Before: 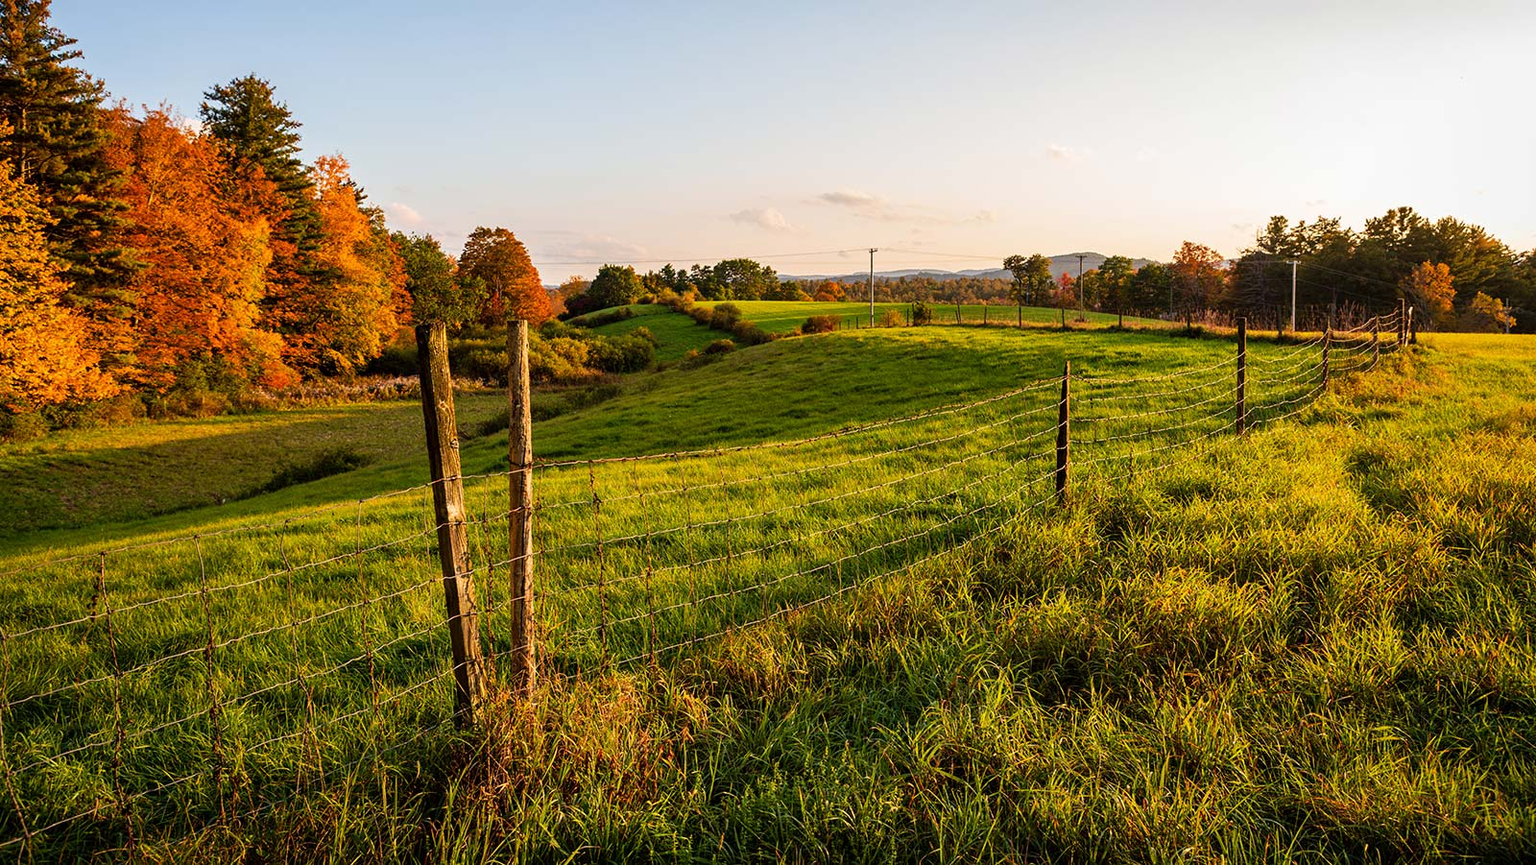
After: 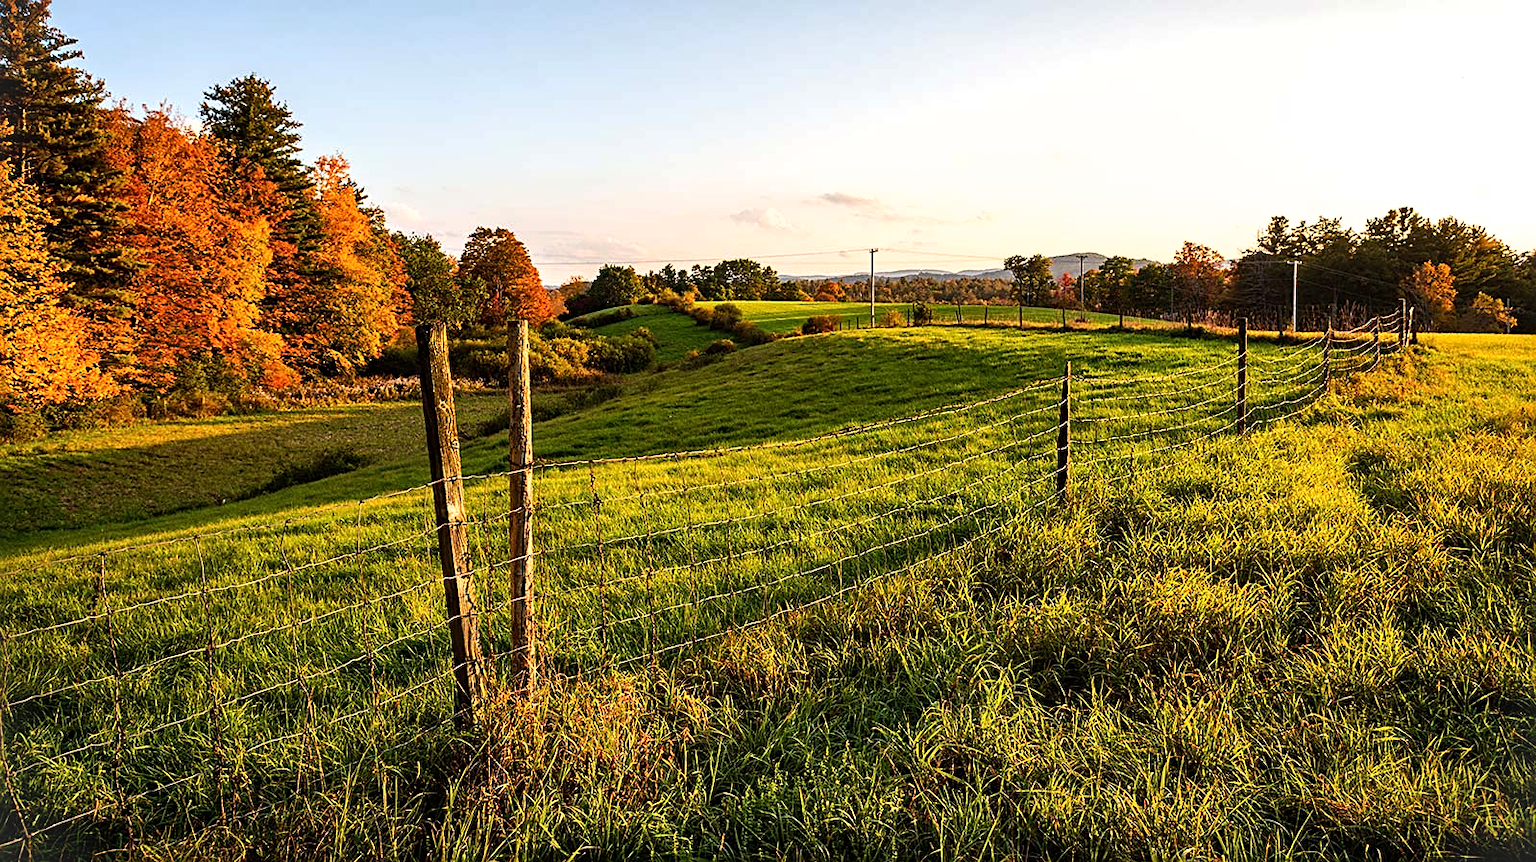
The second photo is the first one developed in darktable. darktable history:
crop: top 0.05%, bottom 0.098%
vignetting: fall-off start 100%, brightness 0.05, saturation 0
tone equalizer: -8 EV -0.417 EV, -7 EV -0.389 EV, -6 EV -0.333 EV, -5 EV -0.222 EV, -3 EV 0.222 EV, -2 EV 0.333 EV, -1 EV 0.389 EV, +0 EV 0.417 EV, edges refinement/feathering 500, mask exposure compensation -1.57 EV, preserve details no
sharpen: on, module defaults
shadows and highlights: radius 125.46, shadows 30.51, highlights -30.51, low approximation 0.01, soften with gaussian
